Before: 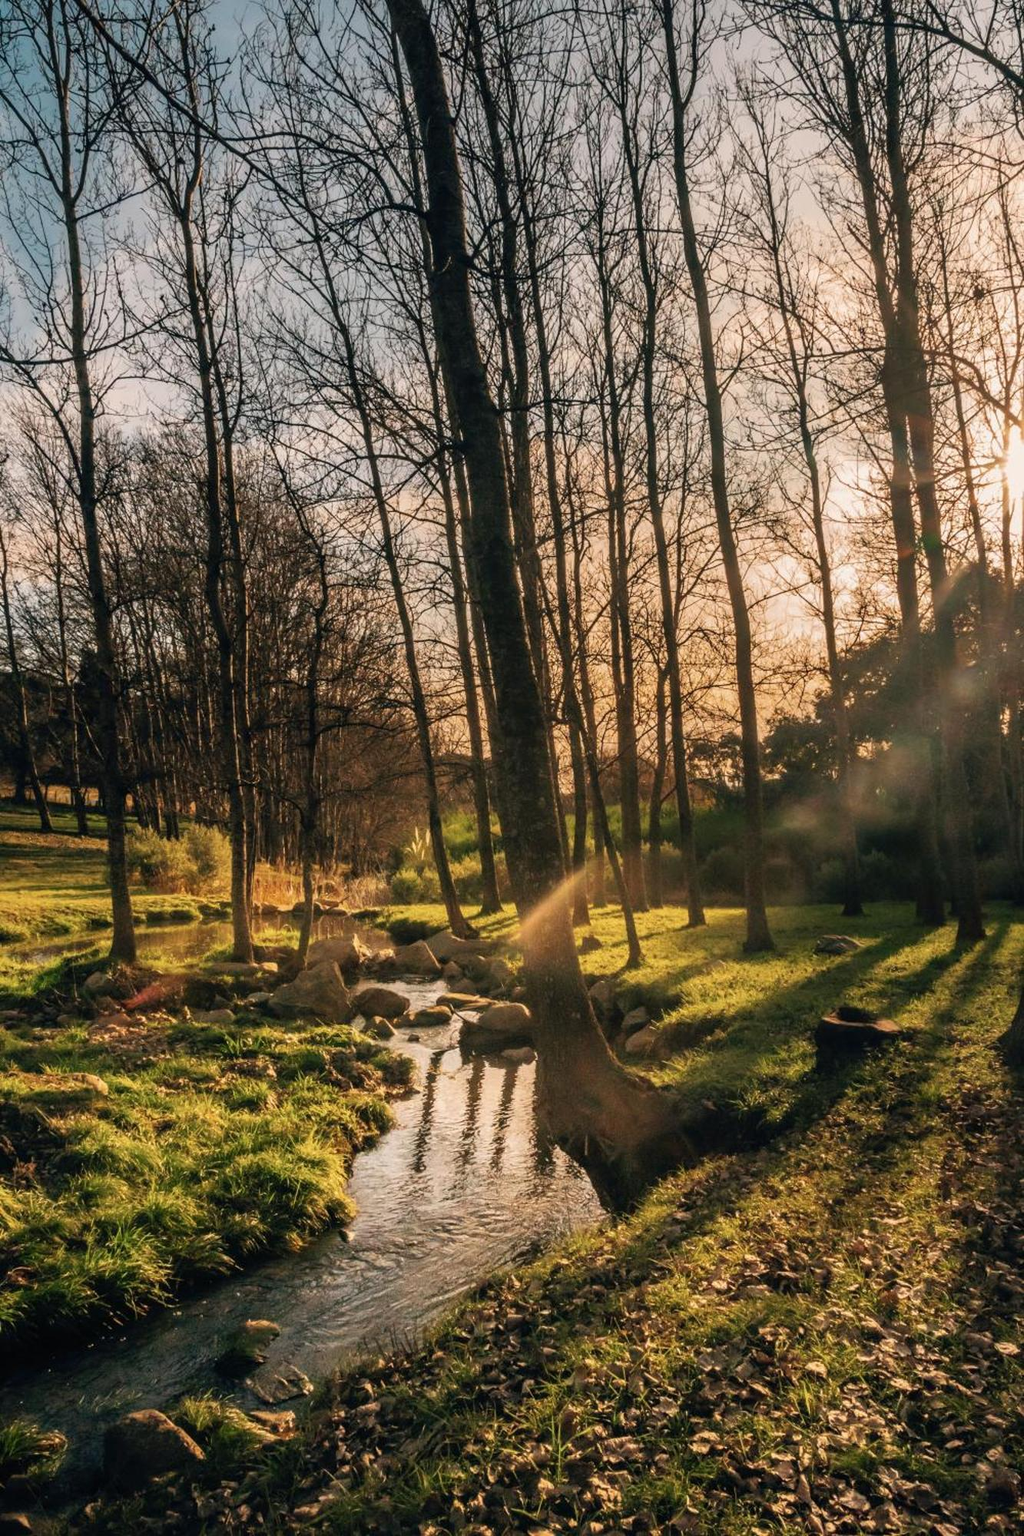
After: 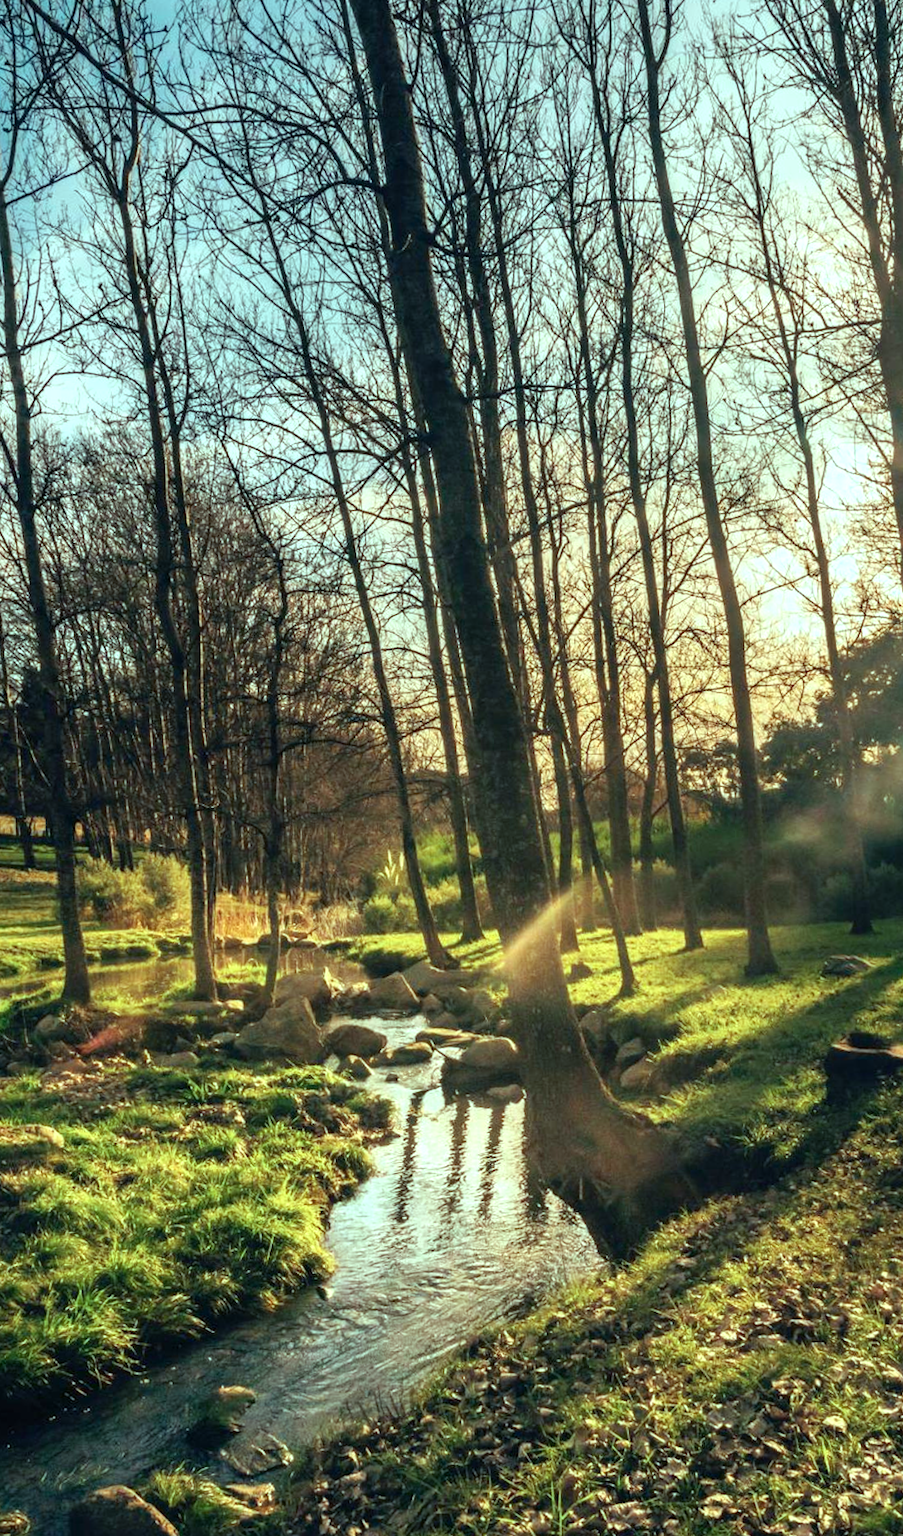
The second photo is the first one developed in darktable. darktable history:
crop and rotate: angle 1°, left 4.281%, top 0.642%, right 11.383%, bottom 2.486%
color balance rgb: shadows lift › chroma 7.23%, shadows lift › hue 246.48°, highlights gain › chroma 5.38%, highlights gain › hue 196.93°, white fulcrum 1 EV
rgb levels: preserve colors max RGB
rotate and perspective: rotation -0.45°, automatic cropping original format, crop left 0.008, crop right 0.992, crop top 0.012, crop bottom 0.988
exposure: exposure 0.6 EV, compensate highlight preservation false
